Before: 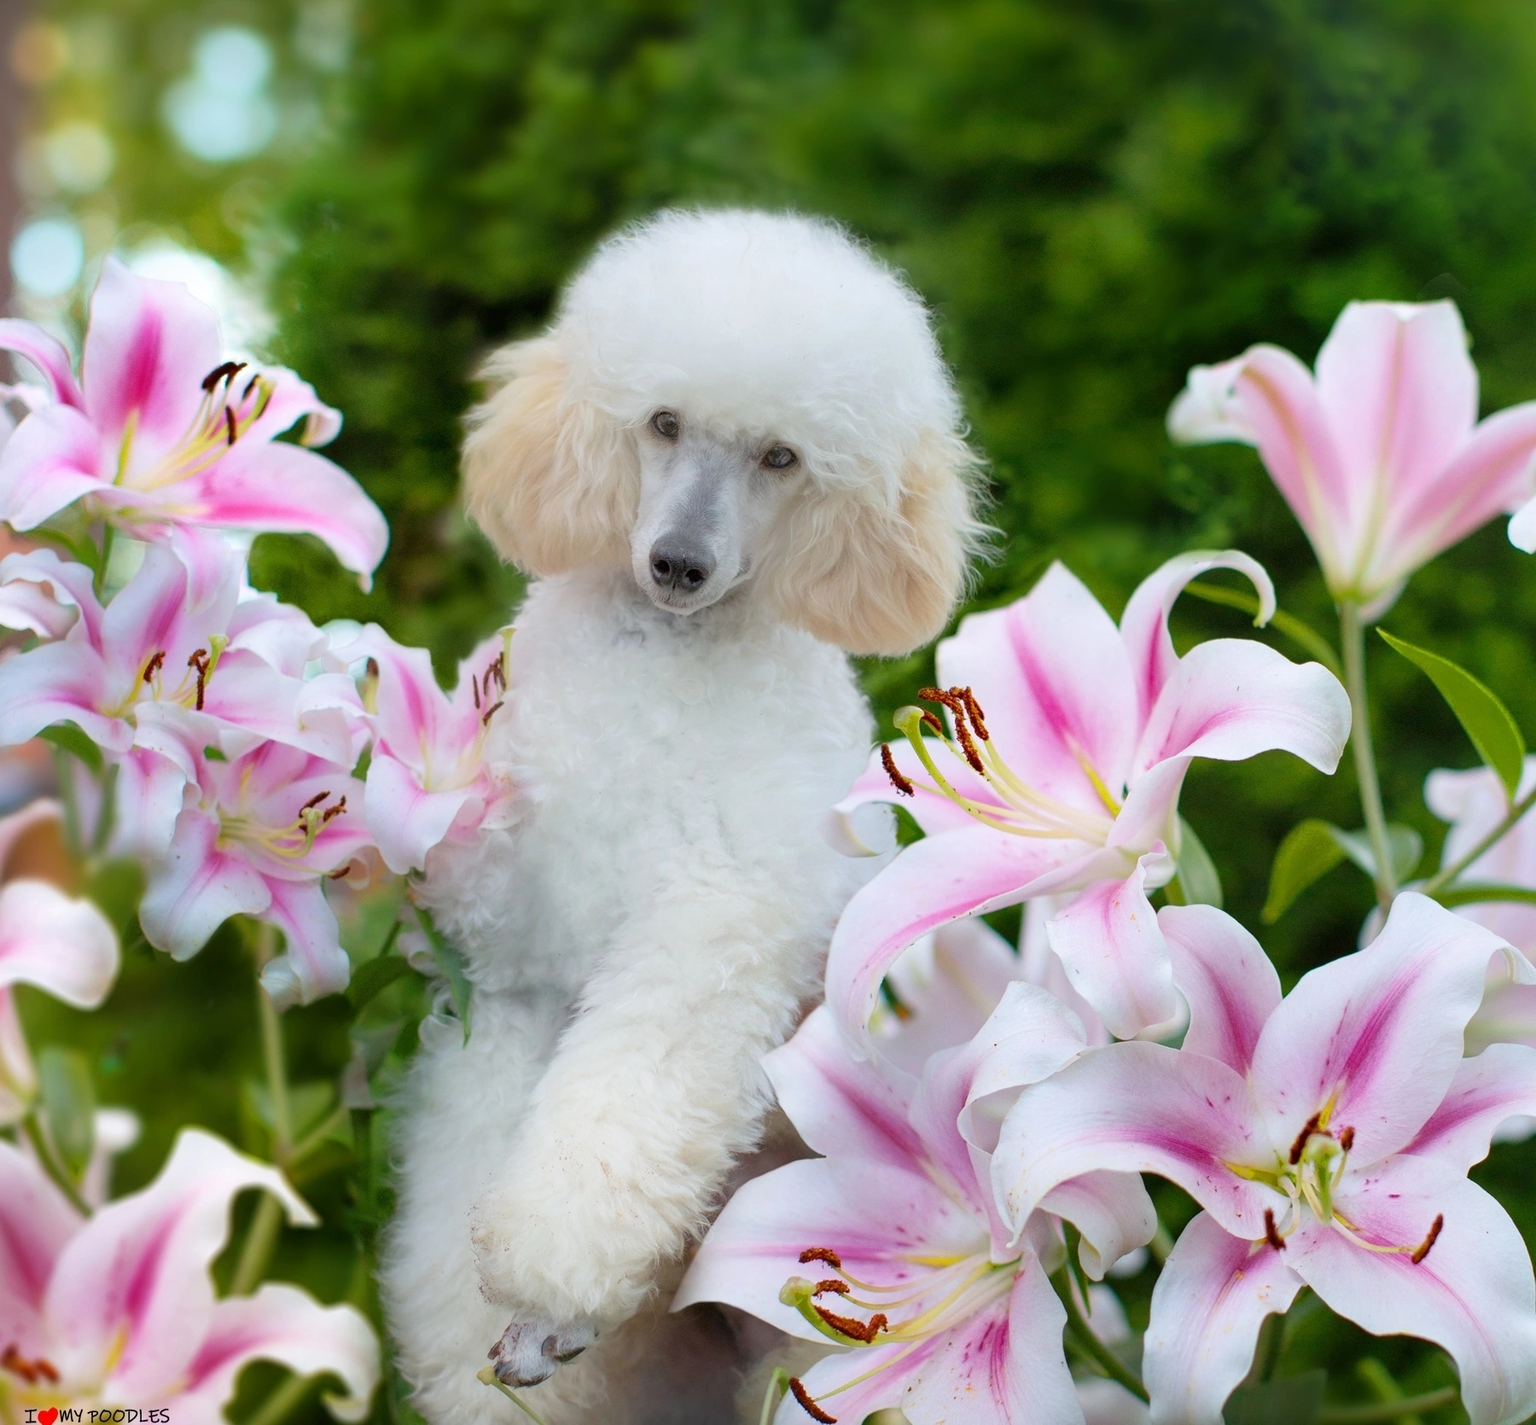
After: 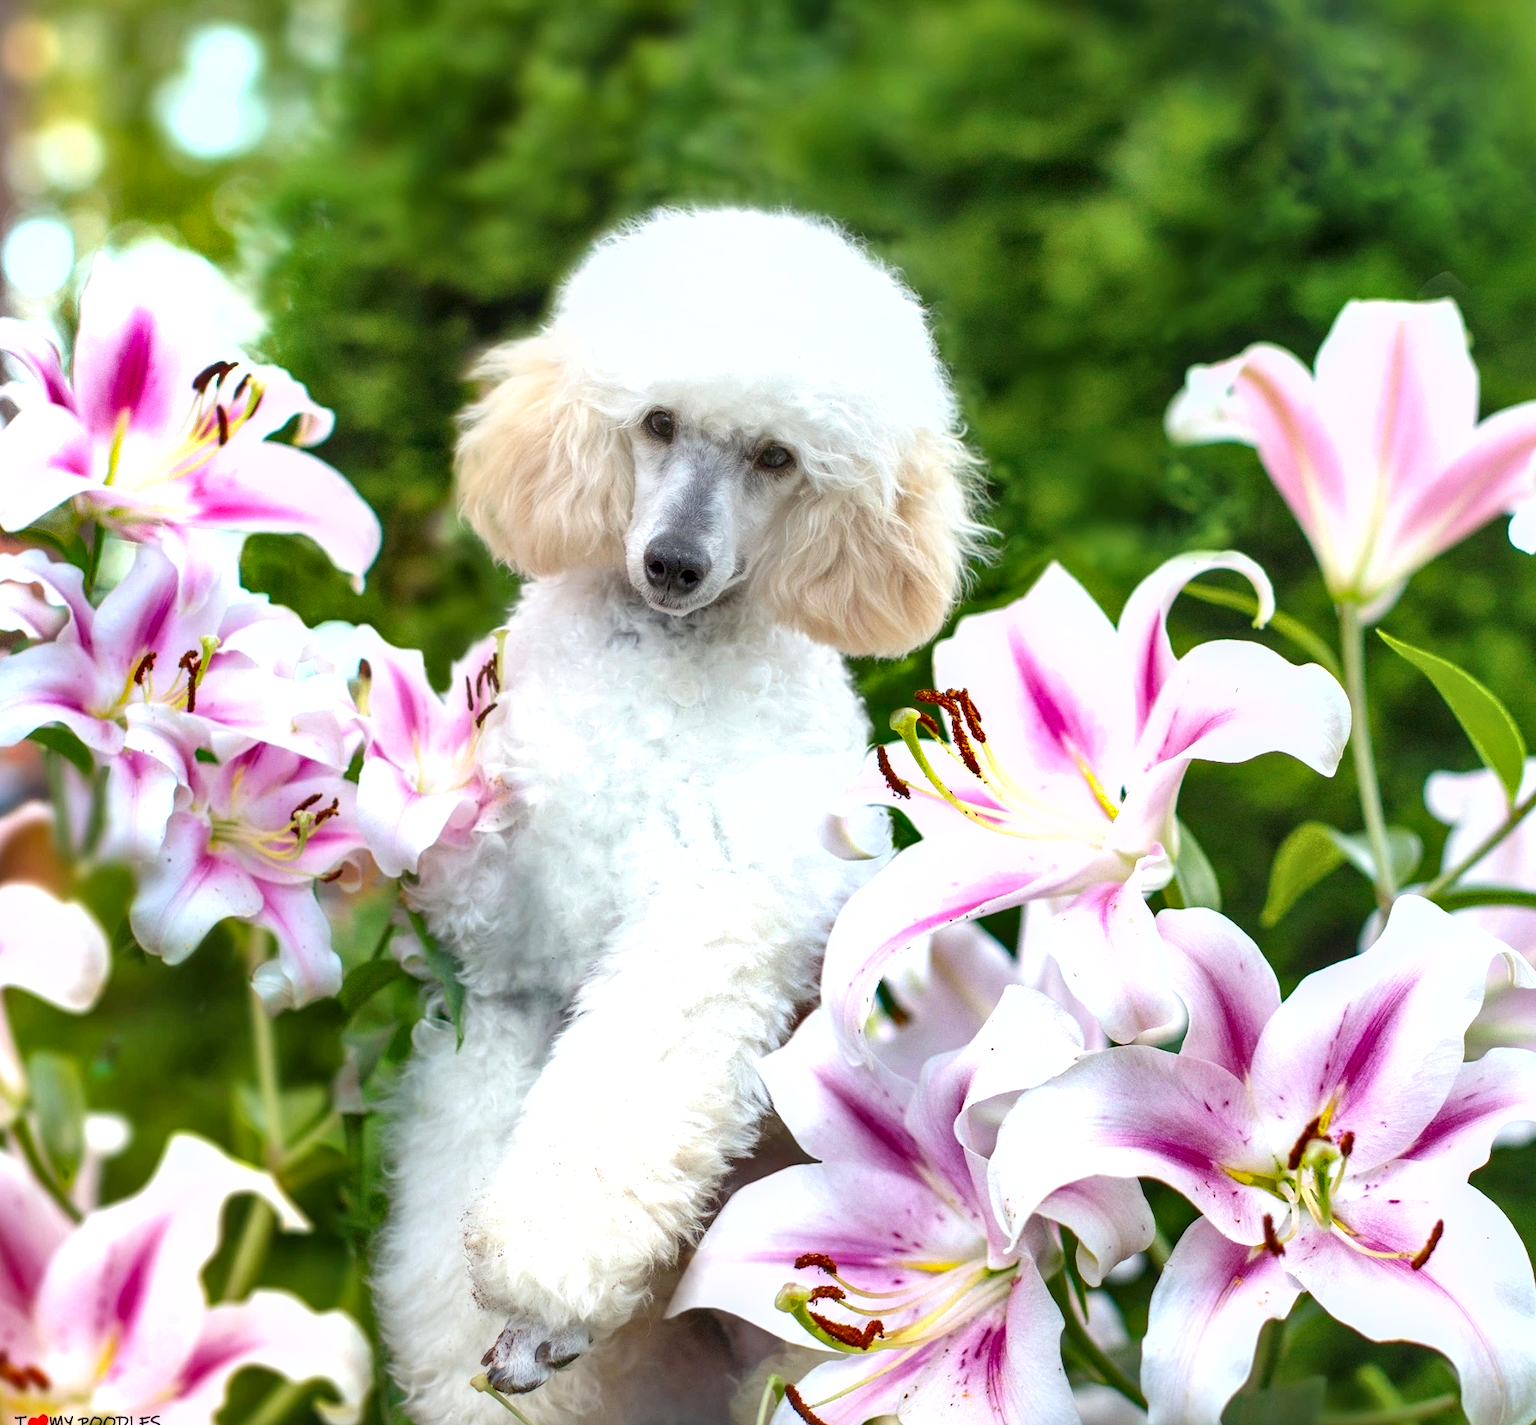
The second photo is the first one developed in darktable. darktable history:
crop and rotate: left 0.676%, top 0.277%, bottom 0.401%
exposure: black level correction 0, exposure 0.694 EV, compensate highlight preservation false
local contrast: on, module defaults
shadows and highlights: soften with gaussian
